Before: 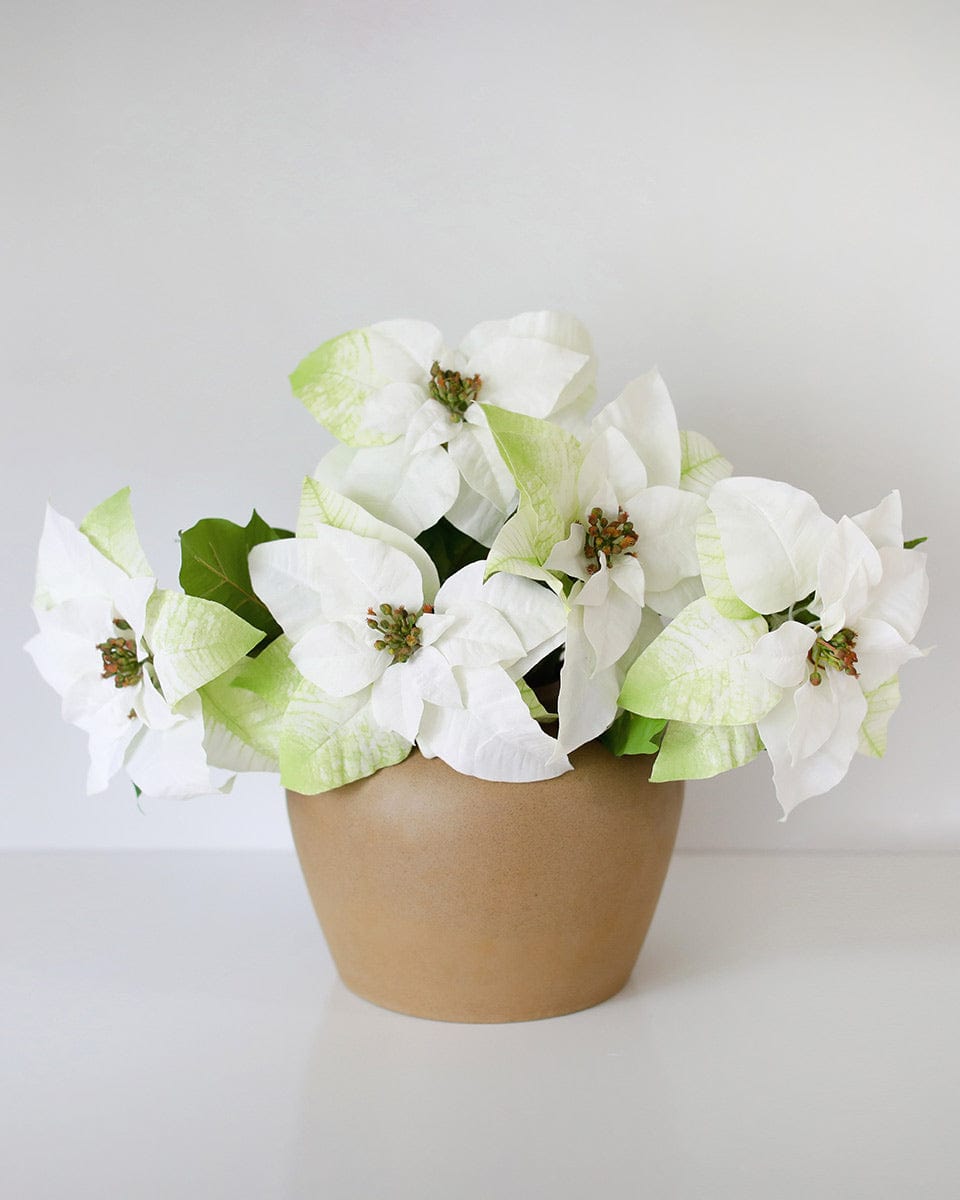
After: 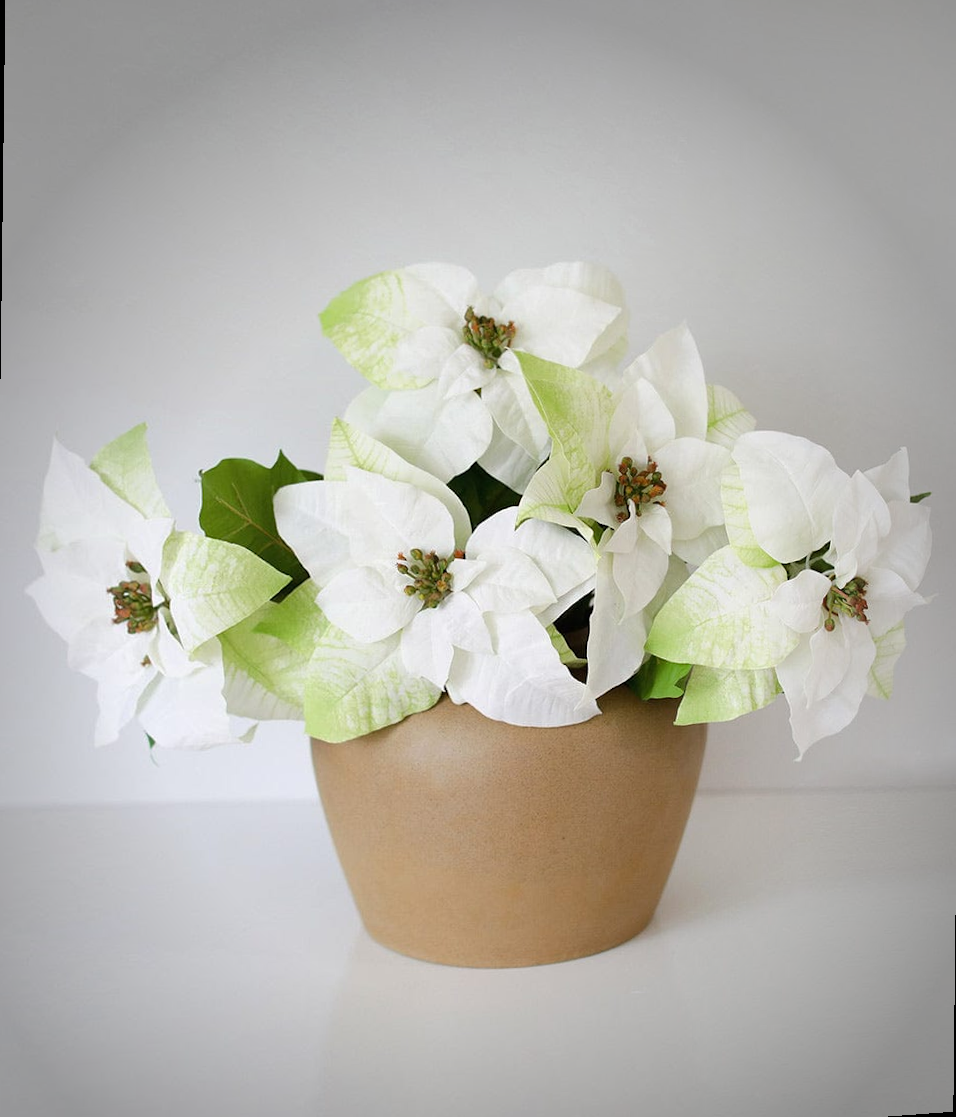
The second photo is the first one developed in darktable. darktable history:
vignetting: fall-off start 64.63%, center (-0.034, 0.148), width/height ratio 0.881
rotate and perspective: rotation 0.679°, lens shift (horizontal) 0.136, crop left 0.009, crop right 0.991, crop top 0.078, crop bottom 0.95
